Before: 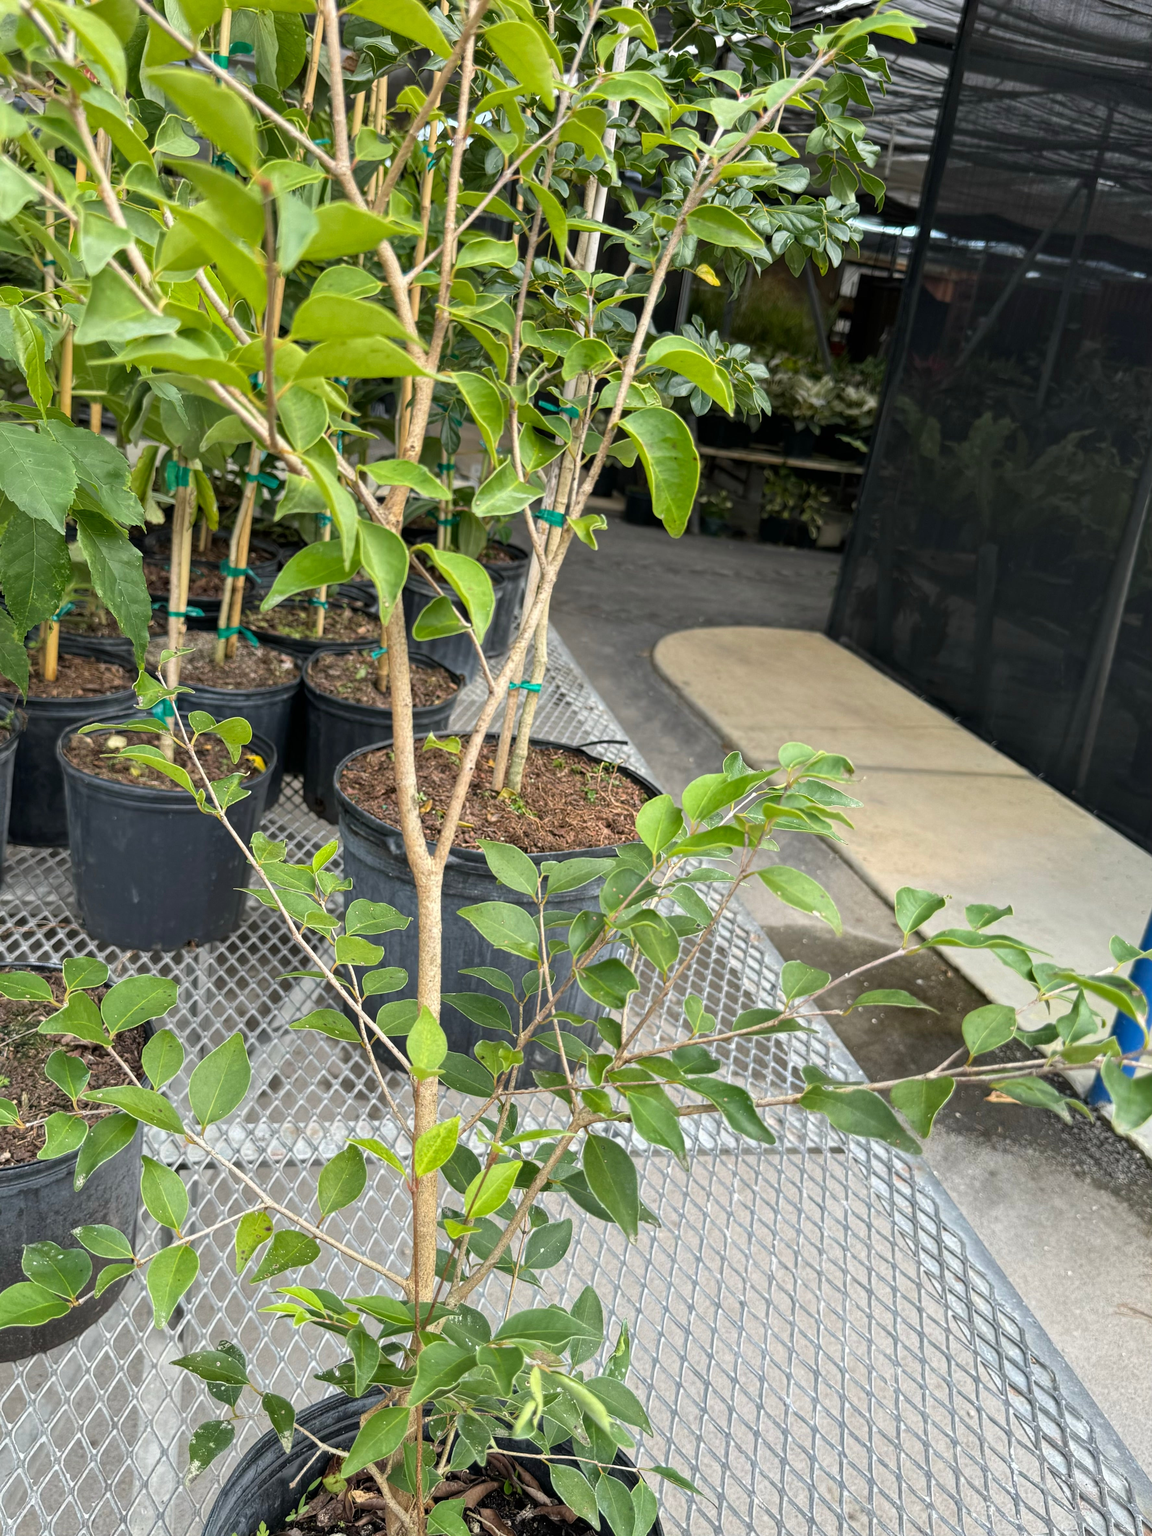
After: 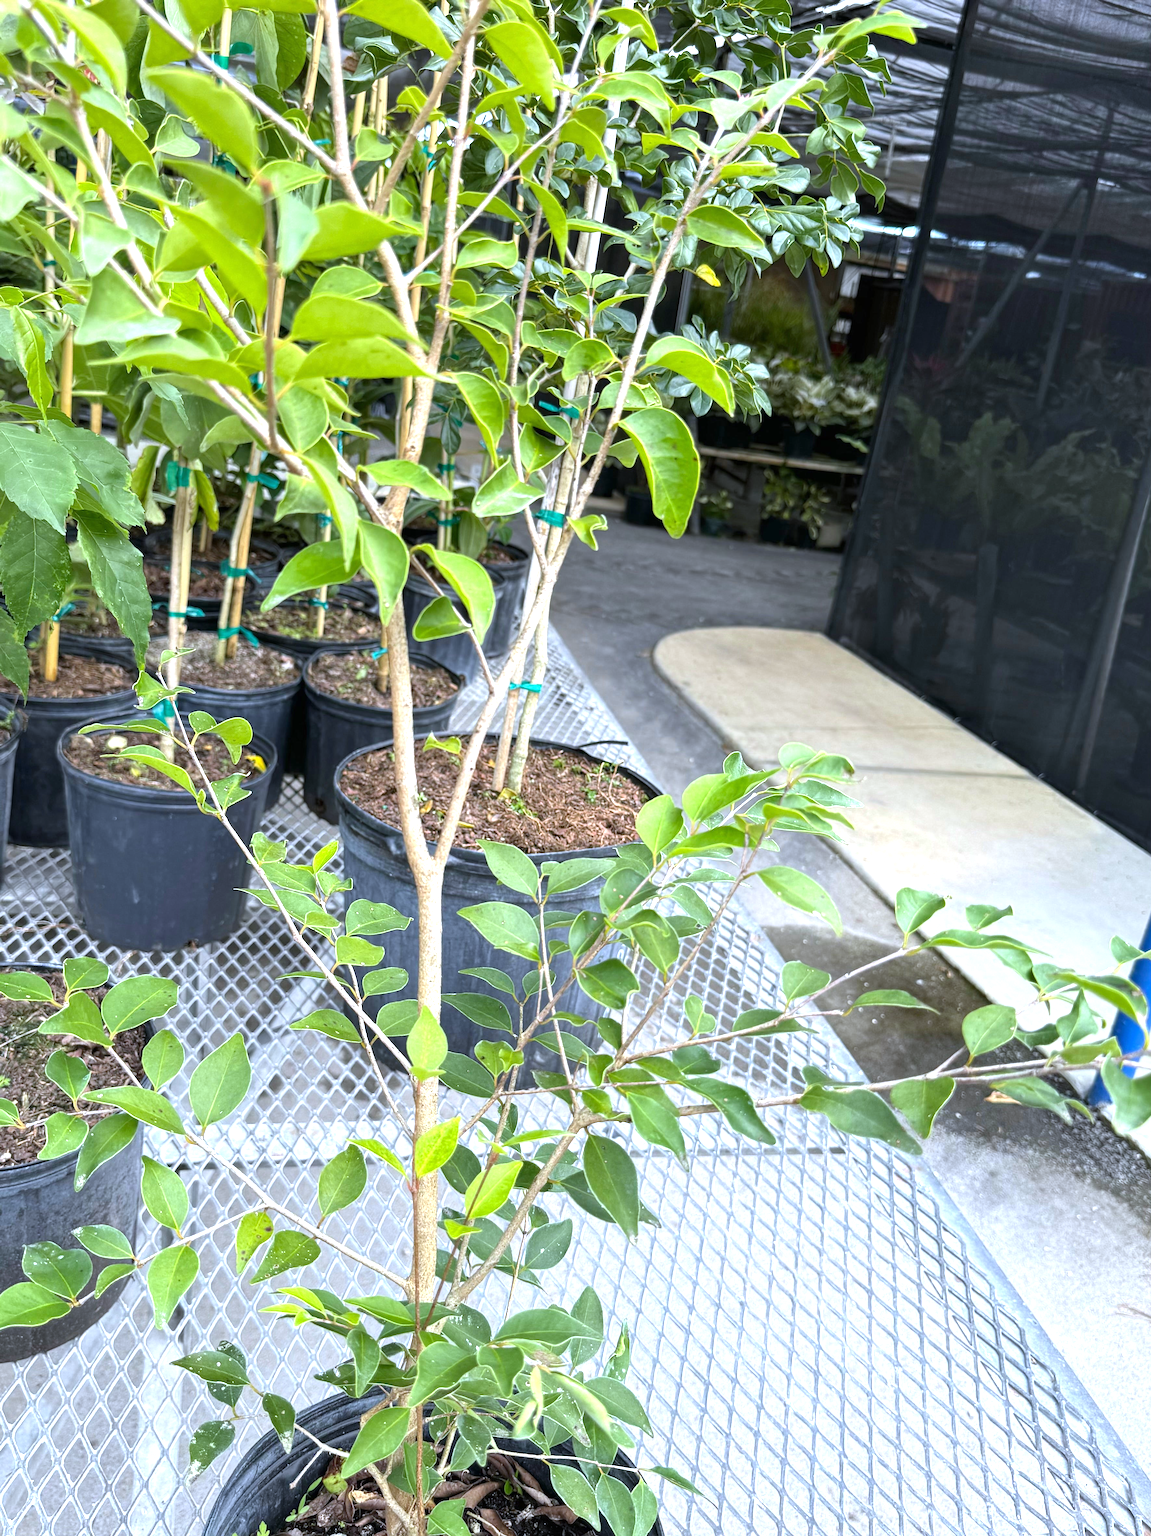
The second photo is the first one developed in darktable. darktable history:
white balance: red 0.948, green 1.02, blue 1.176
exposure: black level correction 0, exposure 0.7 EV, compensate exposure bias true, compensate highlight preservation false
